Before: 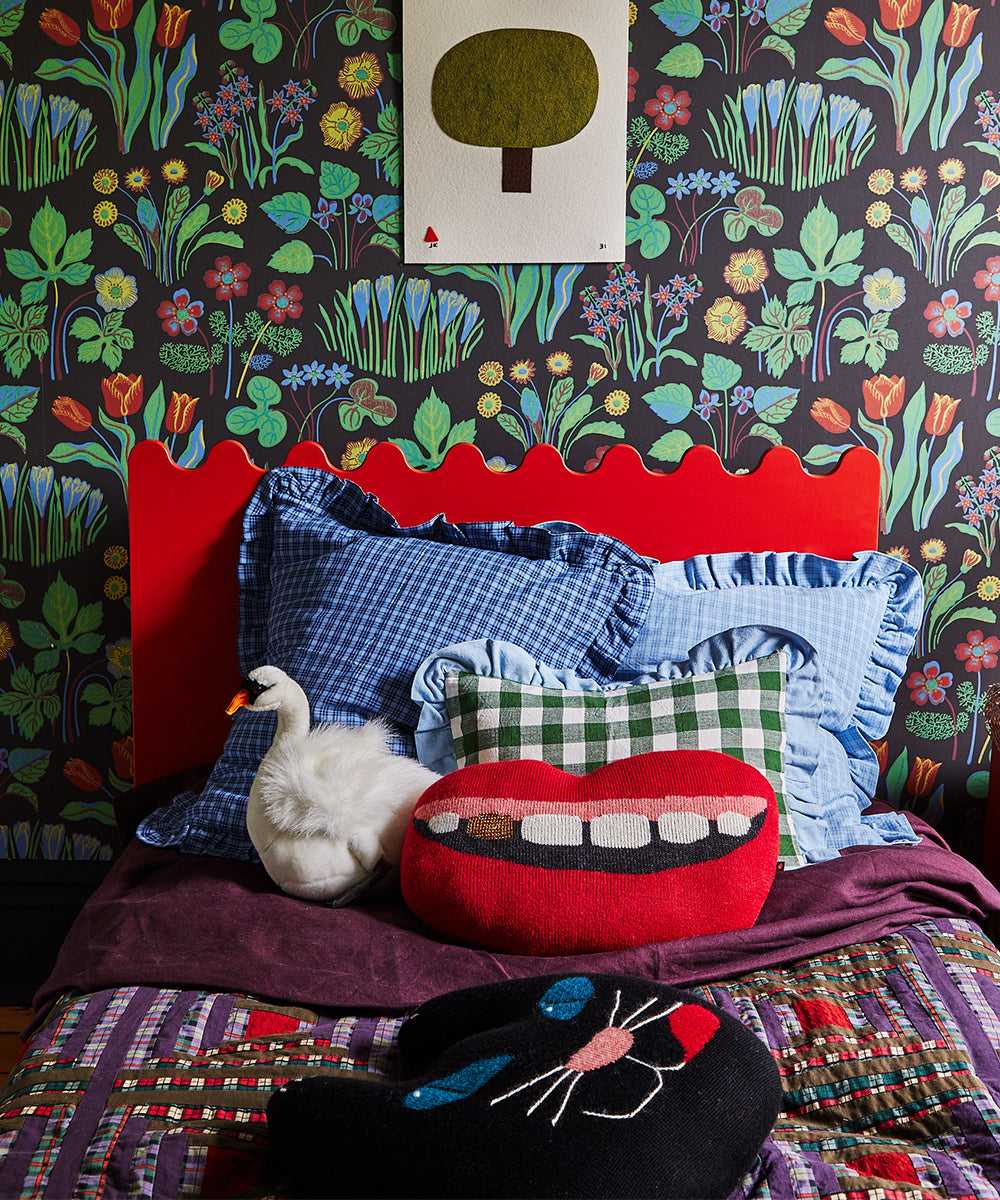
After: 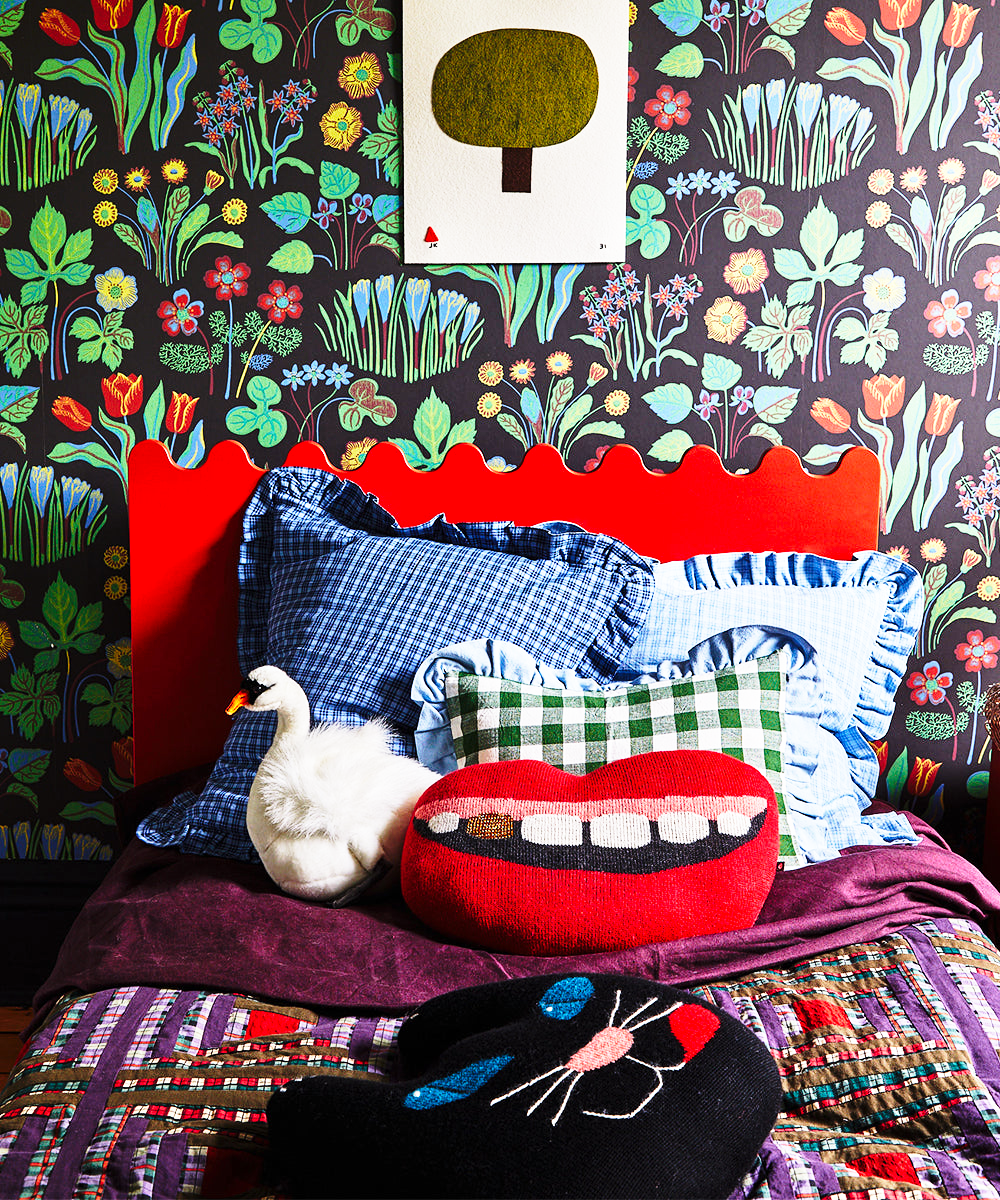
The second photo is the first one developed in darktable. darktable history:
base curve: curves: ch0 [(0, 0) (0.026, 0.03) (0.109, 0.232) (0.351, 0.748) (0.669, 0.968) (1, 1)], exposure shift 0.01, preserve colors none
